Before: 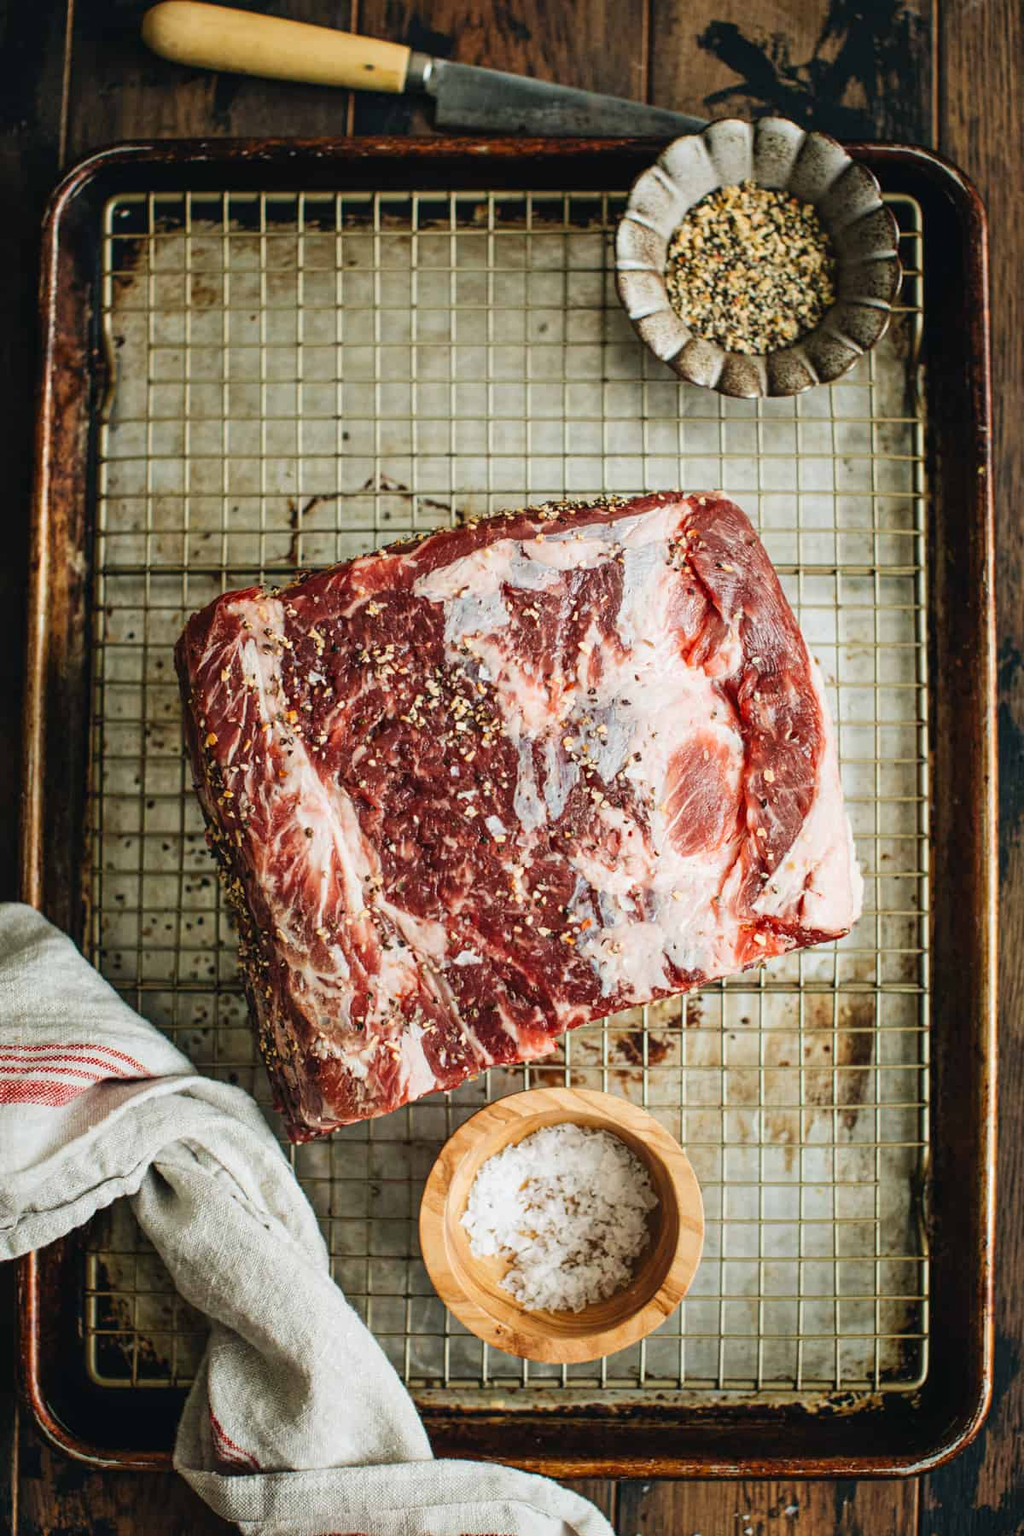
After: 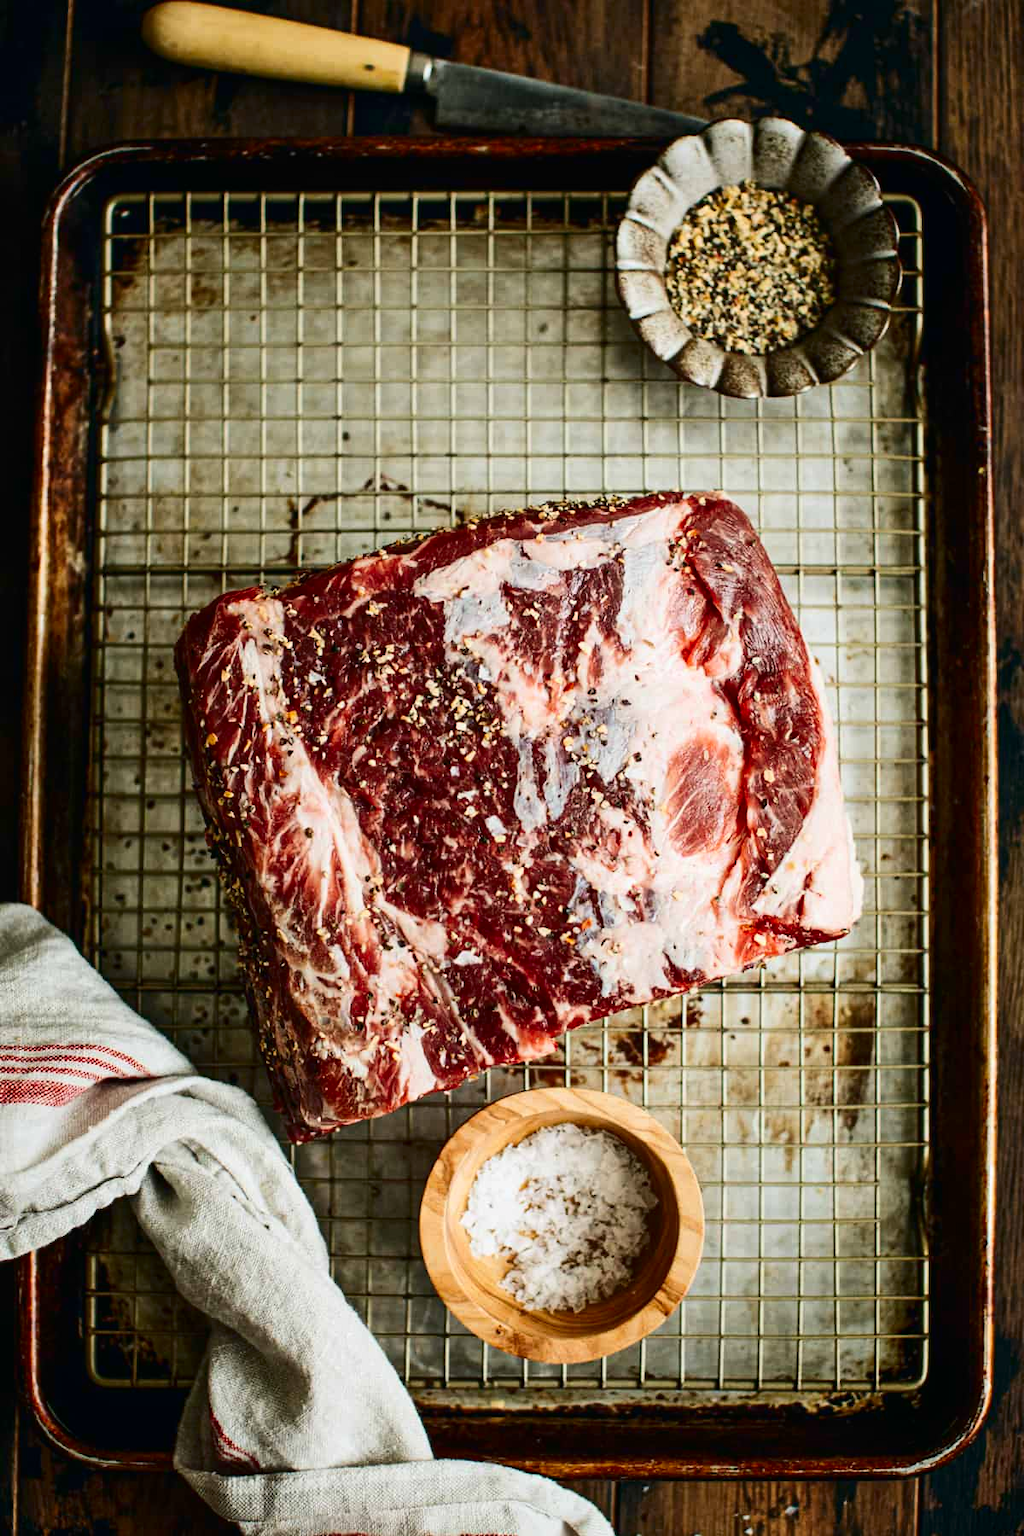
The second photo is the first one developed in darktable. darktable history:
contrast brightness saturation: contrast 0.195, brightness -0.101, saturation 0.096
